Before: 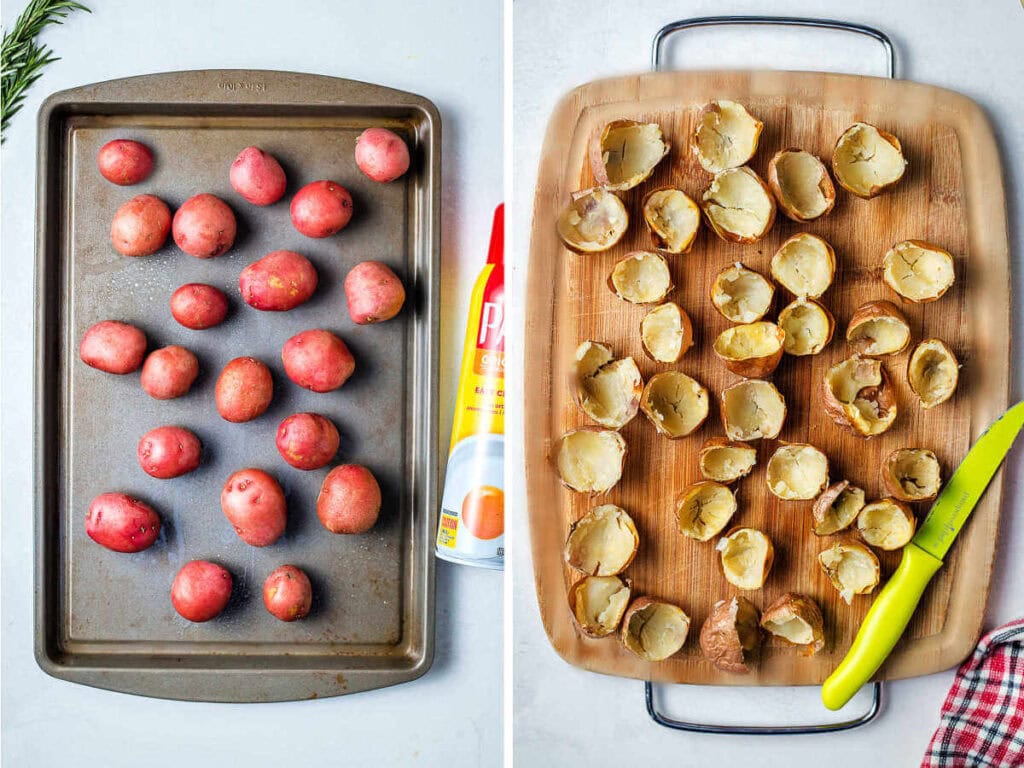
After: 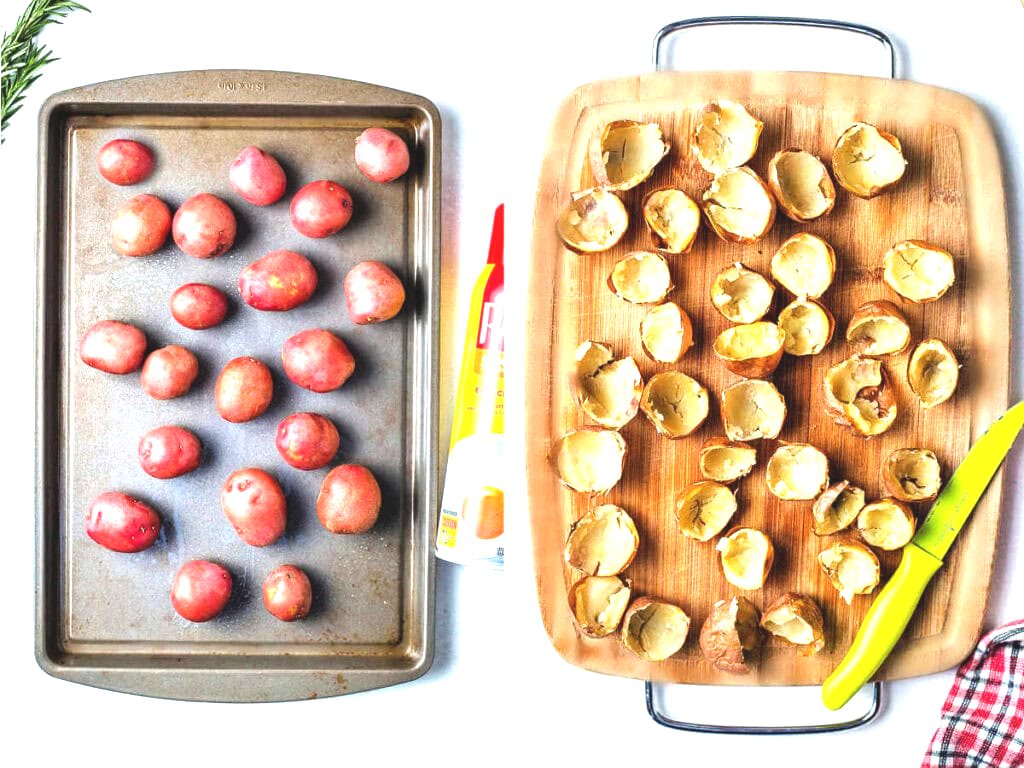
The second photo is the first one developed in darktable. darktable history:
exposure: black level correction -0.005, exposure 1.007 EV, compensate highlight preservation false
